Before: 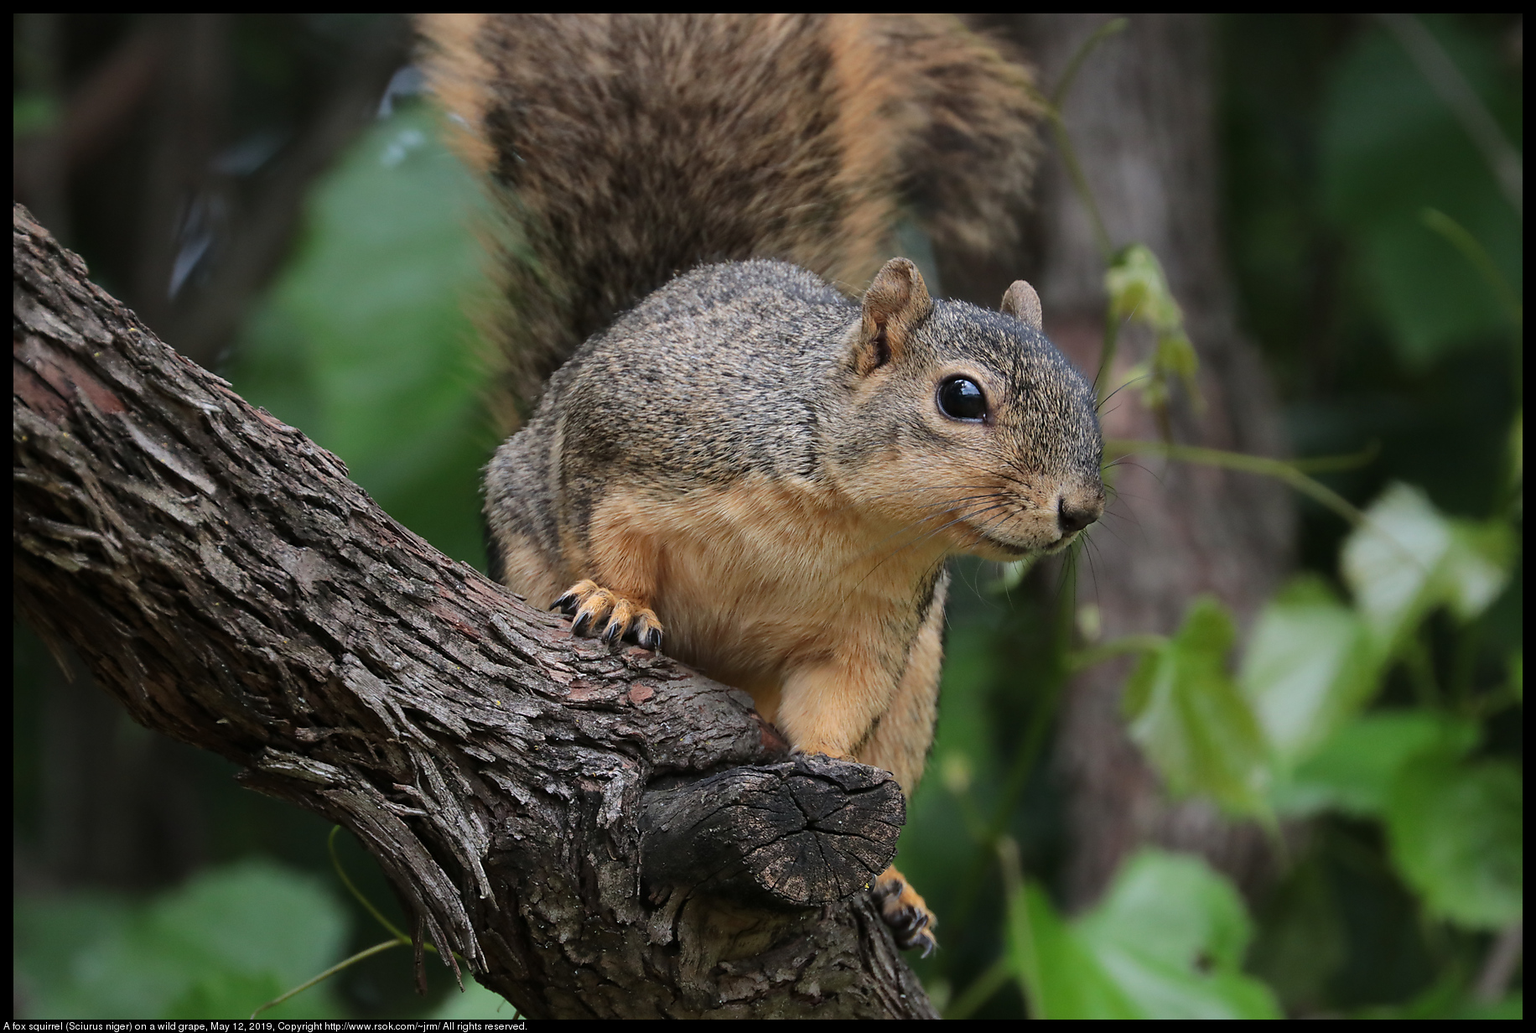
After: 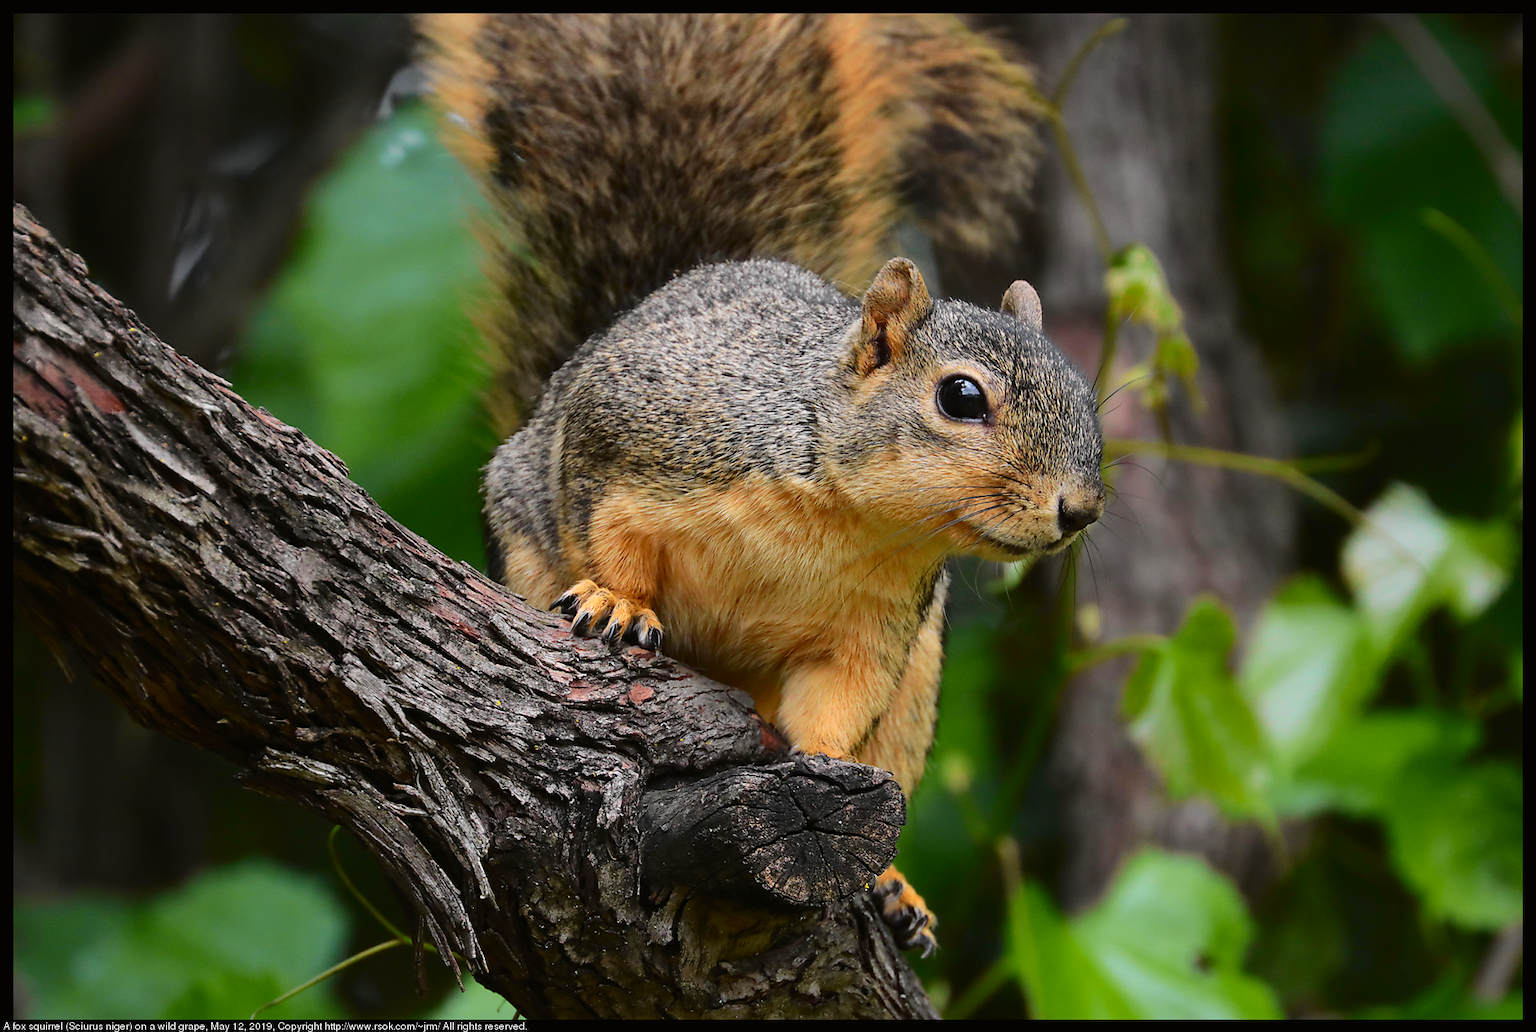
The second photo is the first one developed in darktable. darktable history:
tone curve: curves: ch0 [(0, 0.008) (0.107, 0.083) (0.283, 0.287) (0.461, 0.498) (0.64, 0.691) (0.822, 0.869) (0.998, 0.978)]; ch1 [(0, 0) (0.323, 0.339) (0.438, 0.422) (0.473, 0.487) (0.502, 0.502) (0.527, 0.53) (0.561, 0.583) (0.608, 0.629) (0.669, 0.704) (0.859, 0.899) (1, 1)]; ch2 [(0, 0) (0.33, 0.347) (0.421, 0.456) (0.473, 0.498) (0.502, 0.504) (0.522, 0.524) (0.549, 0.567) (0.585, 0.627) (0.676, 0.724) (1, 1)], color space Lab, independent channels, preserve colors none
contrast brightness saturation: contrast 0.077, saturation 0.202
